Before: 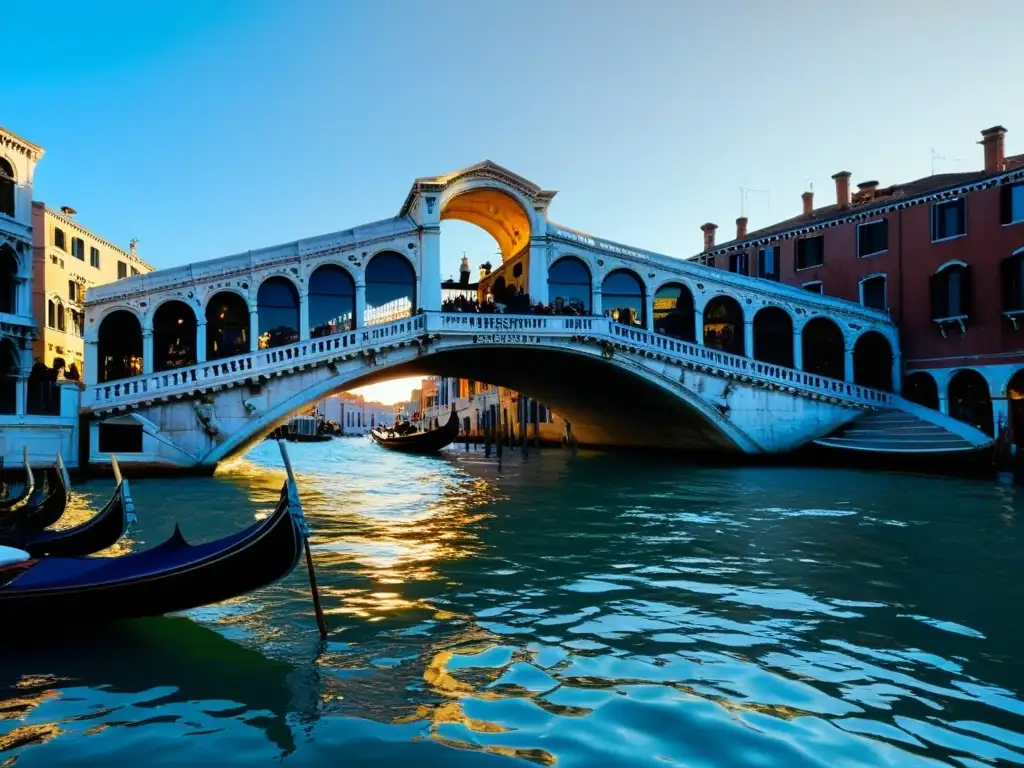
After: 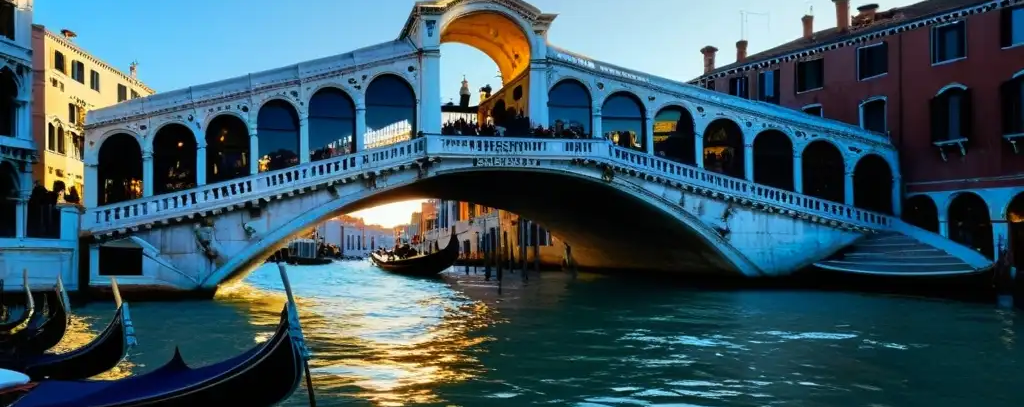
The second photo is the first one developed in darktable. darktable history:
crop and rotate: top 23.157%, bottom 23.721%
base curve: curves: ch0 [(0, 0) (0.303, 0.277) (1, 1)], preserve colors none
